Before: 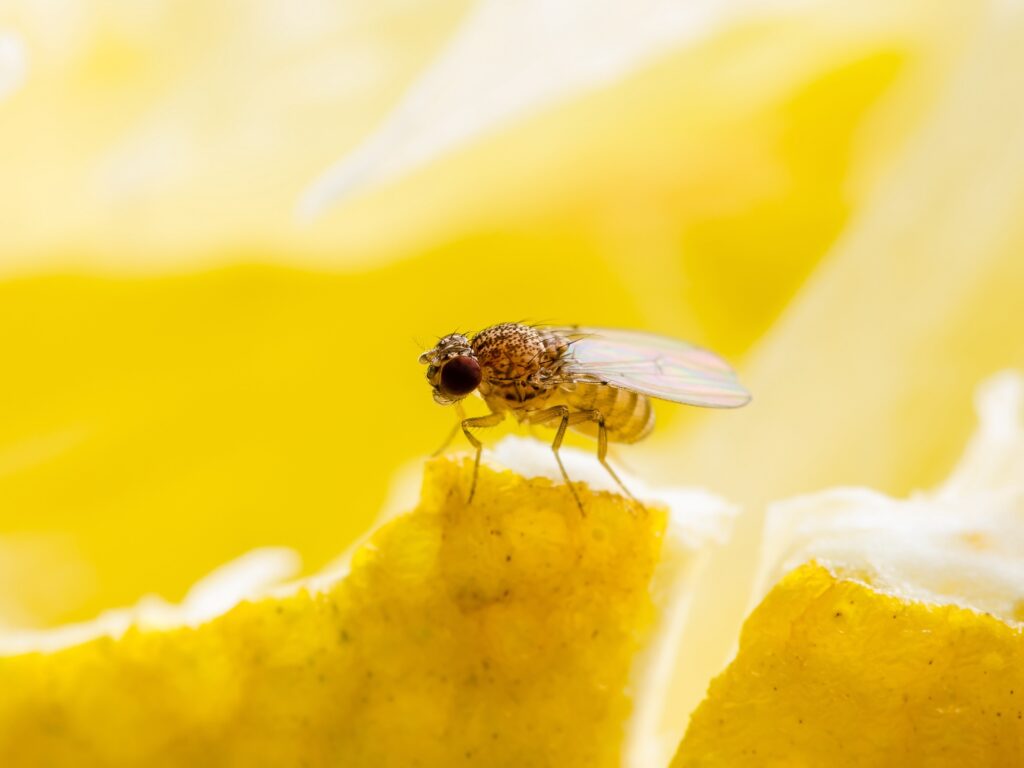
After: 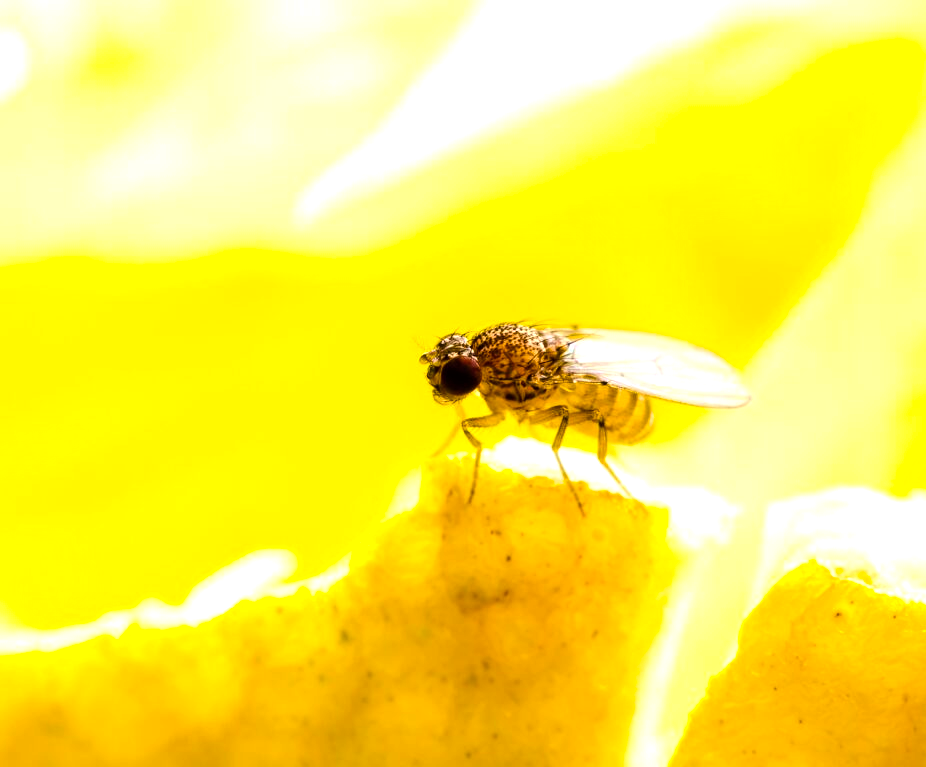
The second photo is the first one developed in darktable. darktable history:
crop: right 9.509%, bottom 0.031%
tone equalizer: -8 EV -0.75 EV, -7 EV -0.7 EV, -6 EV -0.6 EV, -5 EV -0.4 EV, -3 EV 0.4 EV, -2 EV 0.6 EV, -1 EV 0.7 EV, +0 EV 0.75 EV, edges refinement/feathering 500, mask exposure compensation -1.57 EV, preserve details no
color balance rgb: perceptual saturation grading › global saturation 25%, global vibrance 20%
